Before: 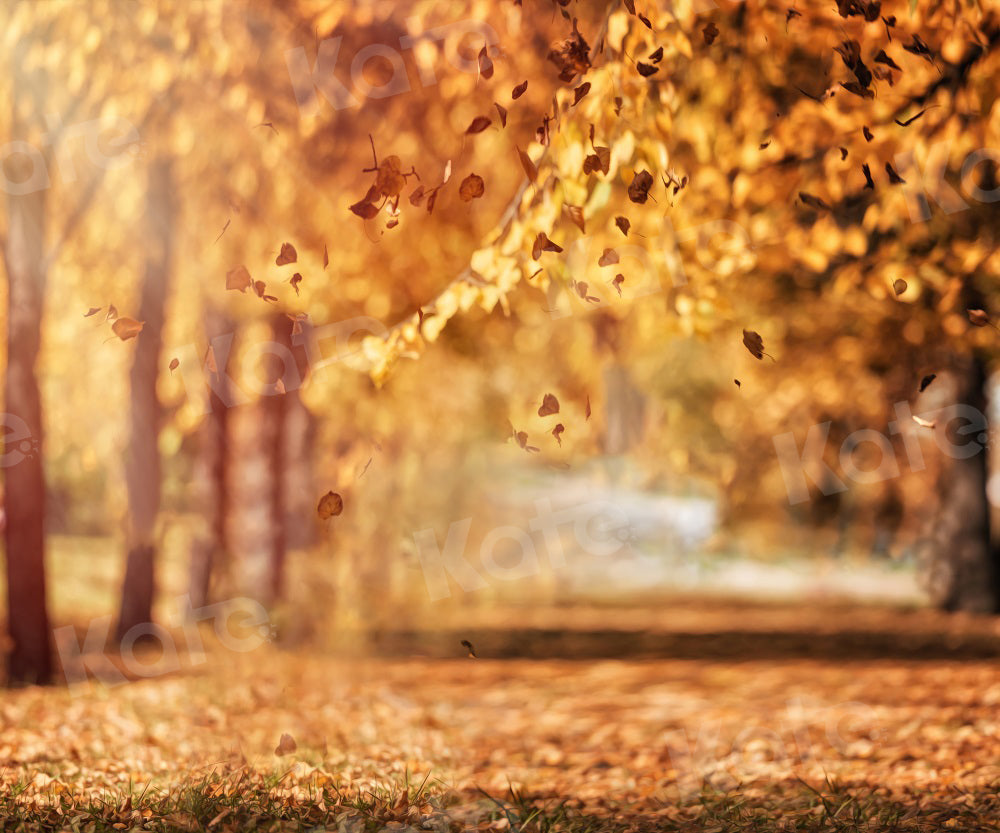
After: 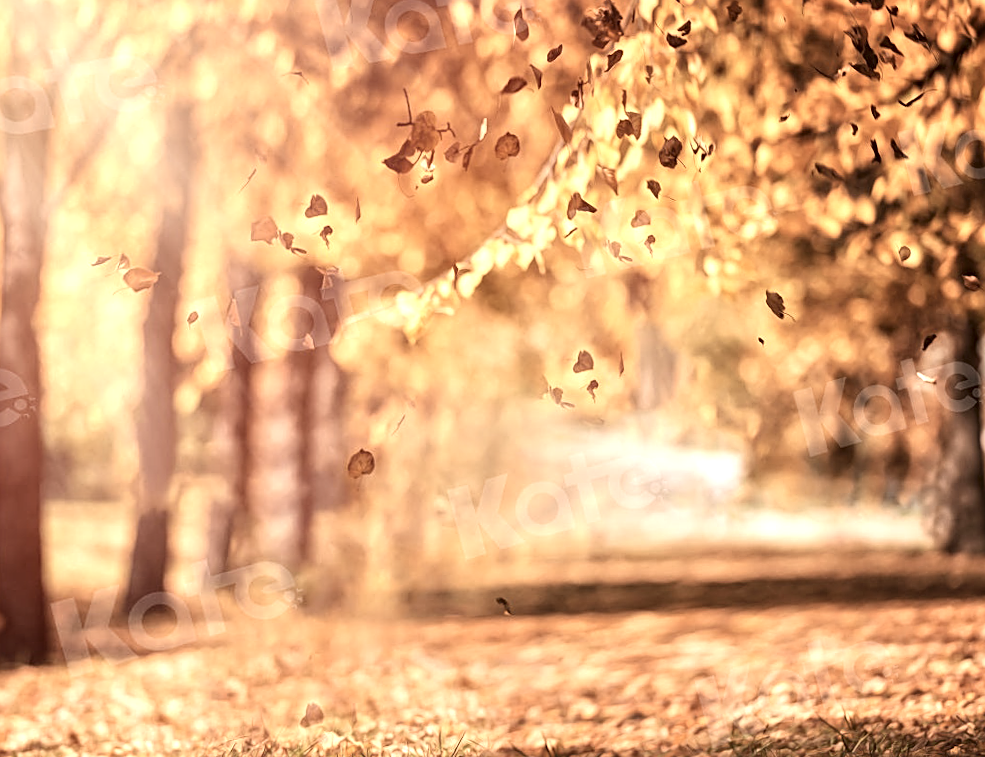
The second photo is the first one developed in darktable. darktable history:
contrast brightness saturation: contrast 0.1, saturation -0.36
rotate and perspective: rotation -0.013°, lens shift (vertical) -0.027, lens shift (horizontal) 0.178, crop left 0.016, crop right 0.989, crop top 0.082, crop bottom 0.918
exposure: black level correction 0, exposure 0.7 EV, compensate exposure bias true, compensate highlight preservation false
color correction: highlights a* 6.27, highlights b* 8.19, shadows a* 5.94, shadows b* 7.23, saturation 0.9
sharpen: on, module defaults
